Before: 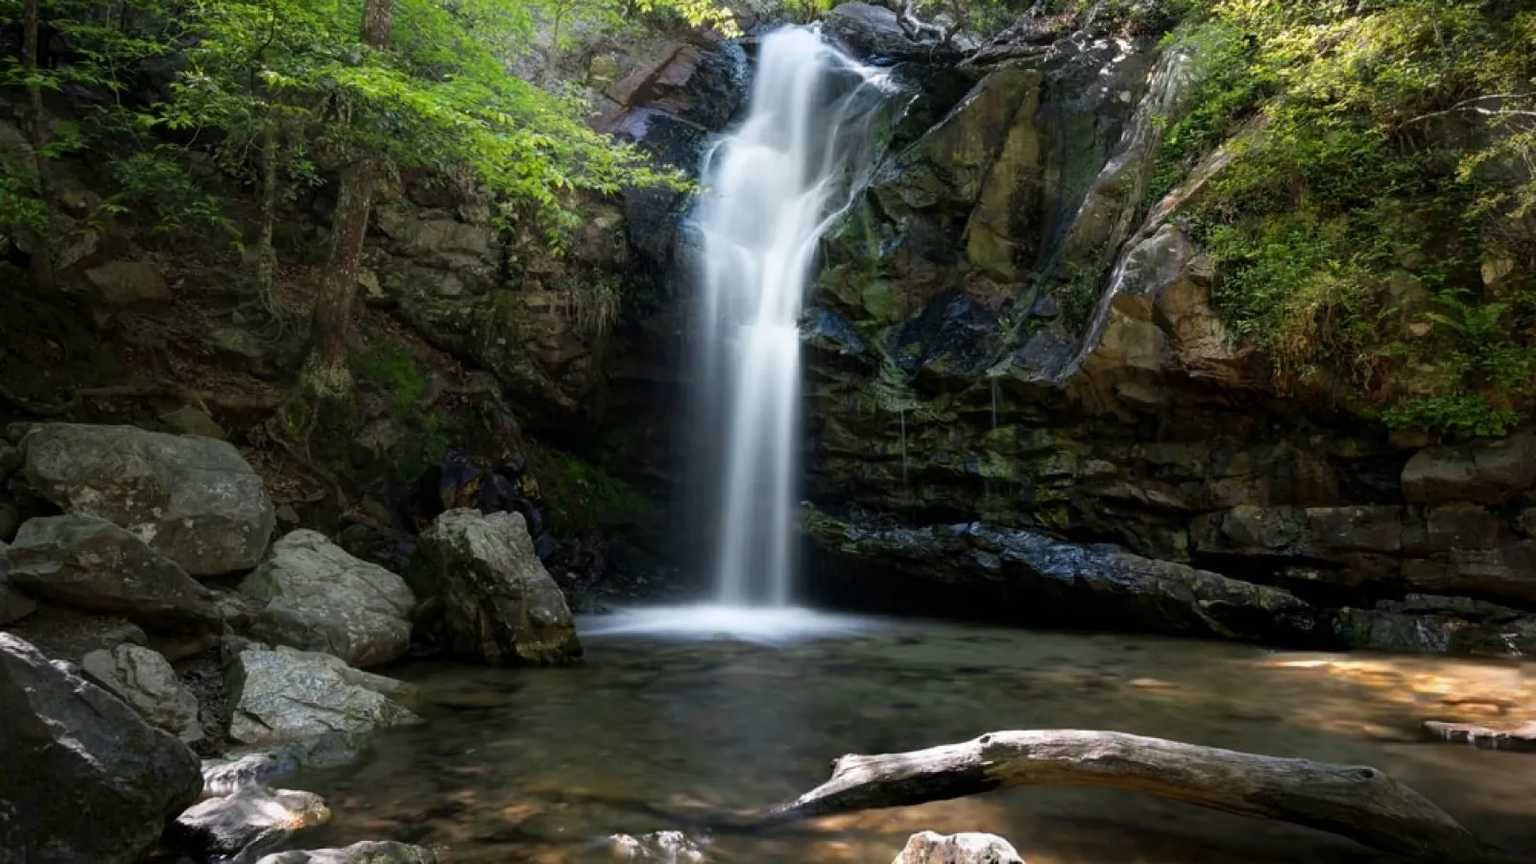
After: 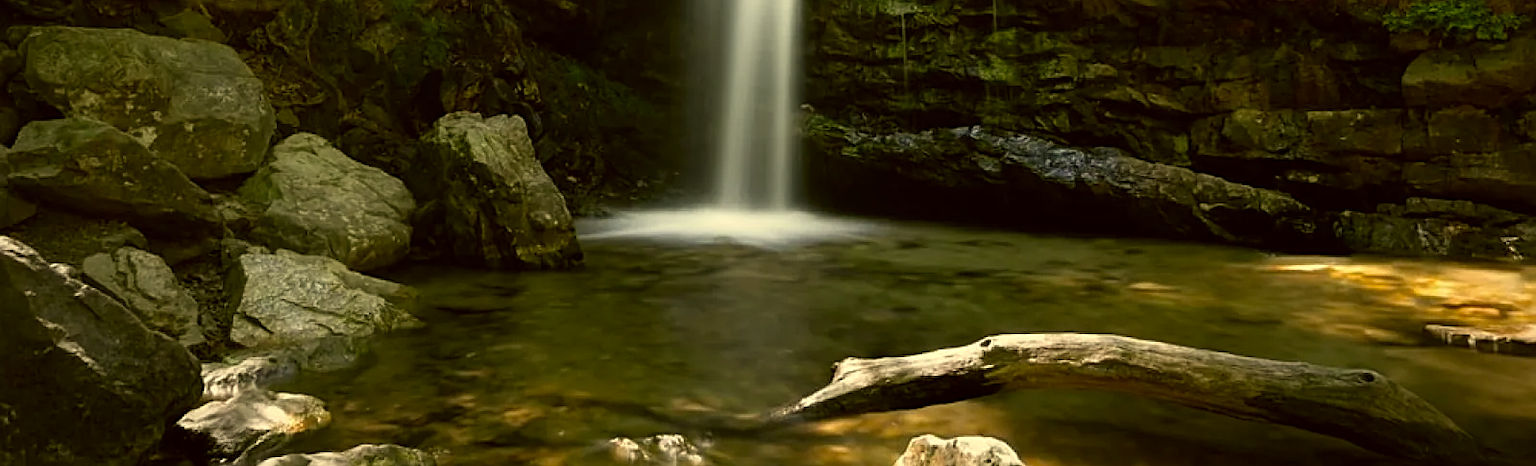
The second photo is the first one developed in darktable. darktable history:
color correction: highlights a* 0.119, highlights b* 29.34, shadows a* -0.319, shadows b* 20.99
sharpen: on, module defaults
crop and rotate: top 45.988%, right 0.032%
